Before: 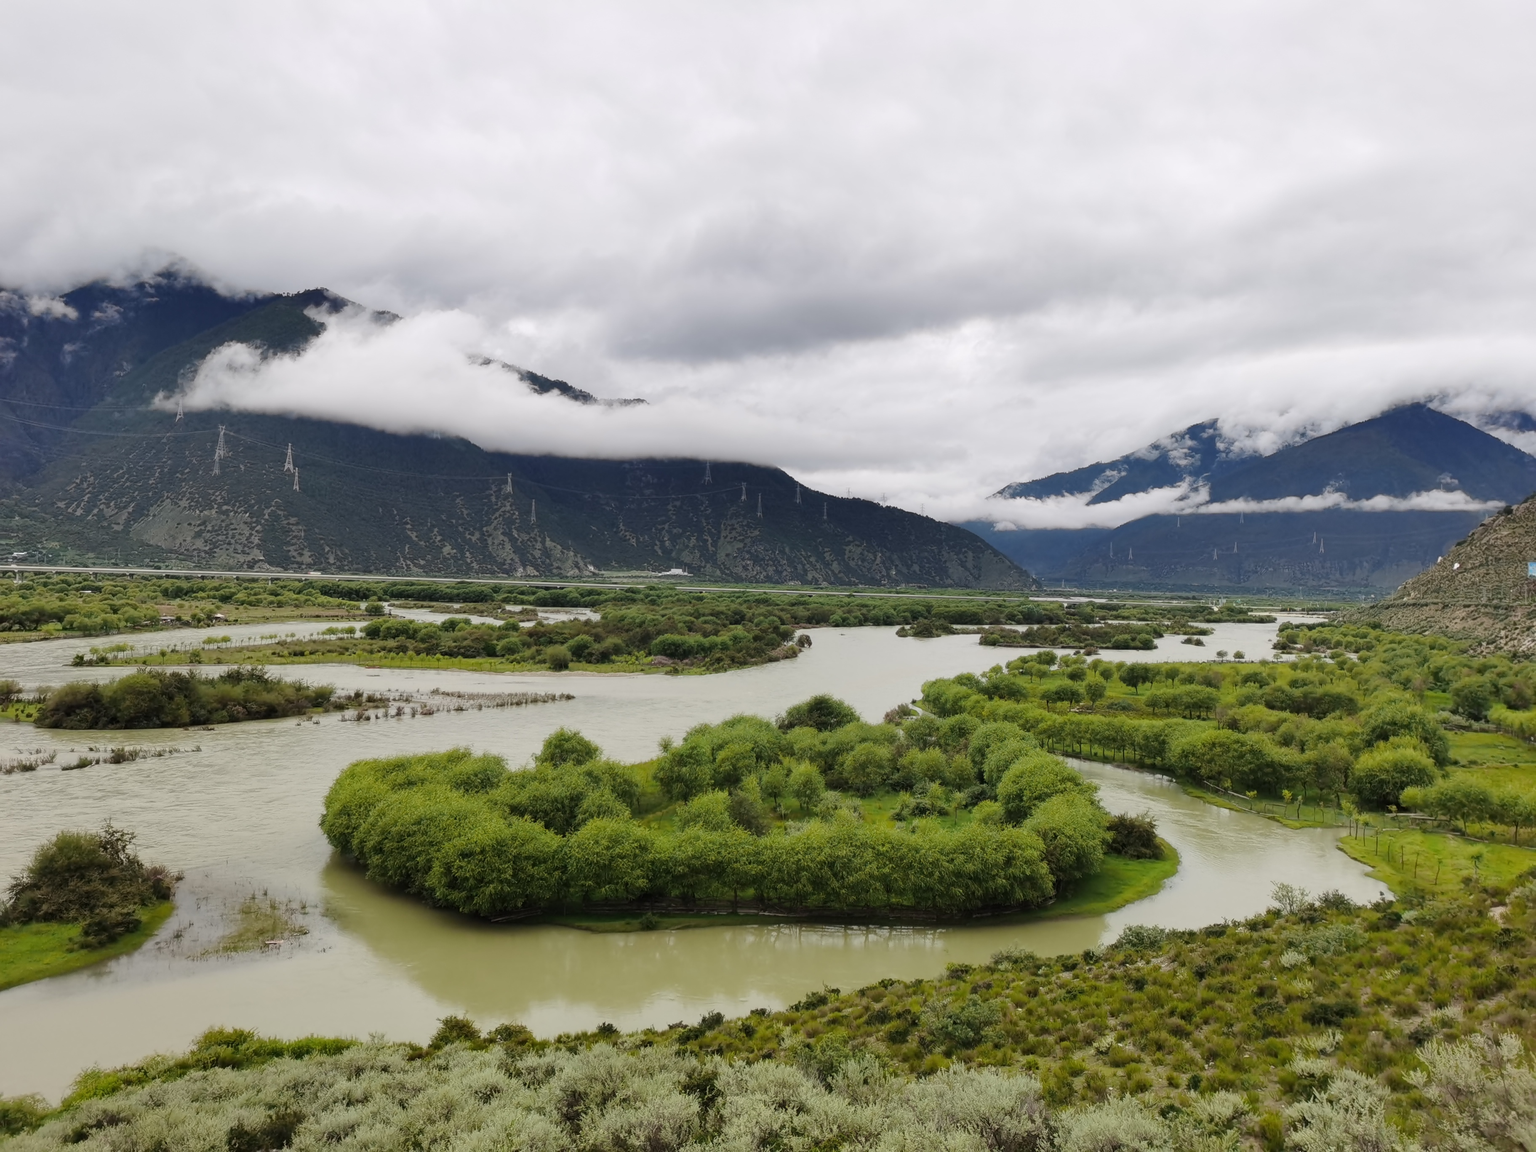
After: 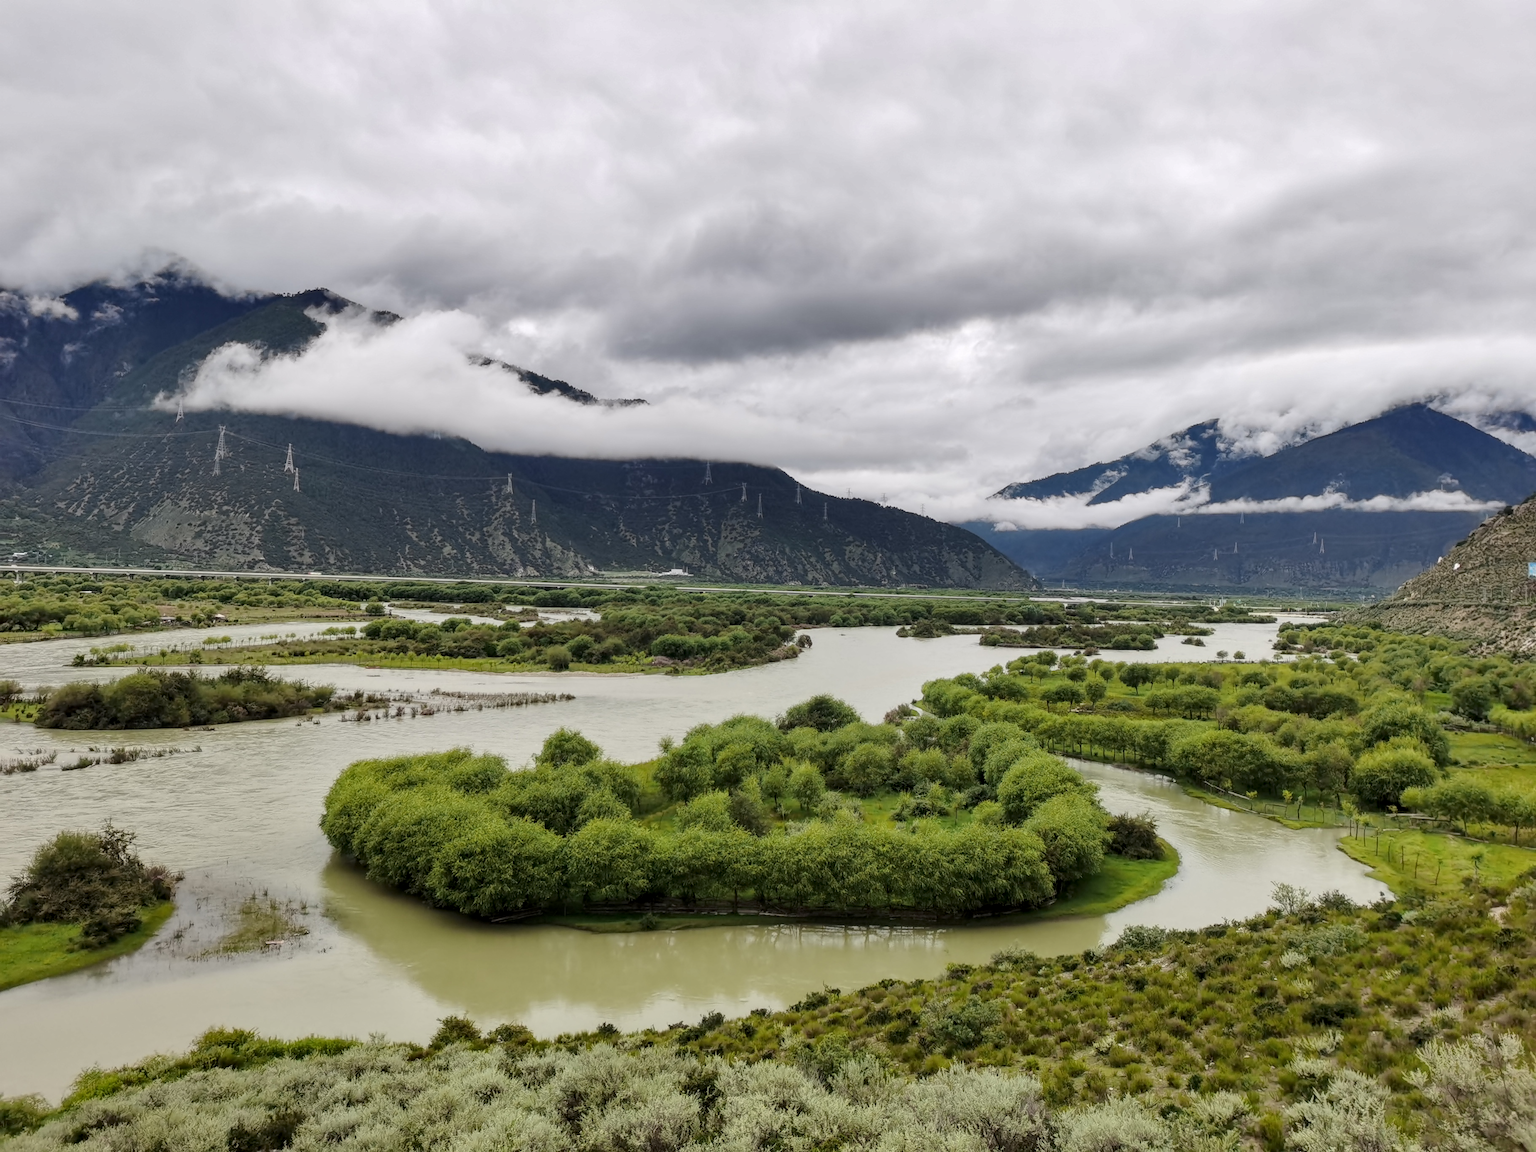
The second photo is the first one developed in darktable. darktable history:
shadows and highlights: shadows 12.89, white point adjustment 1.23, soften with gaussian
local contrast: detail 130%
